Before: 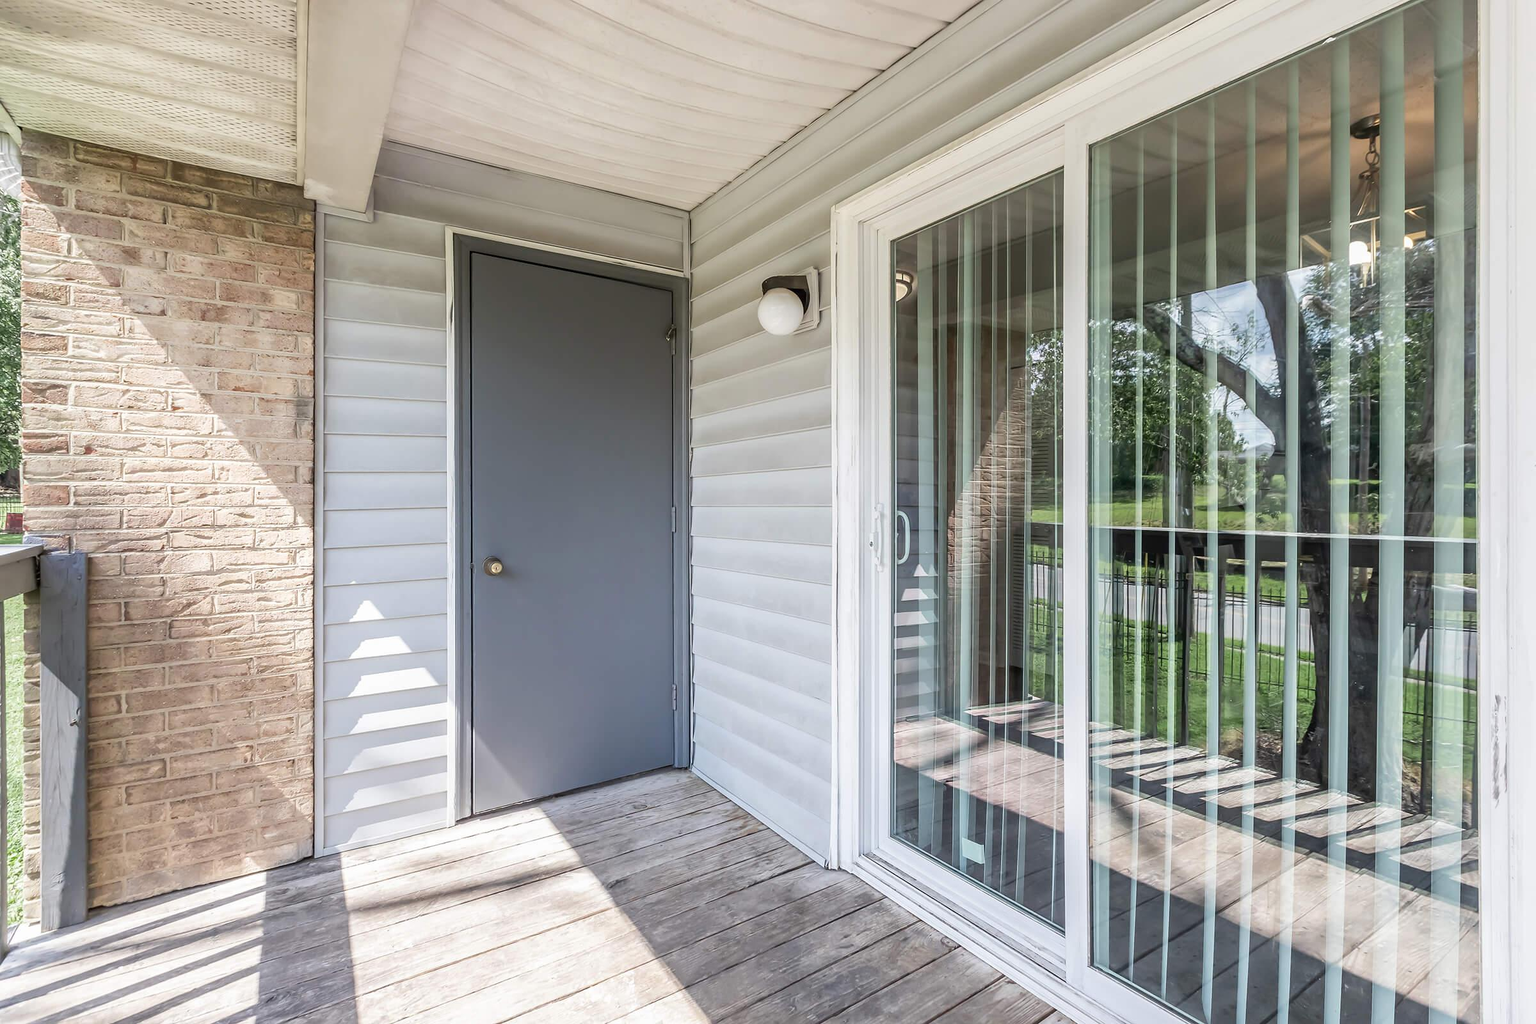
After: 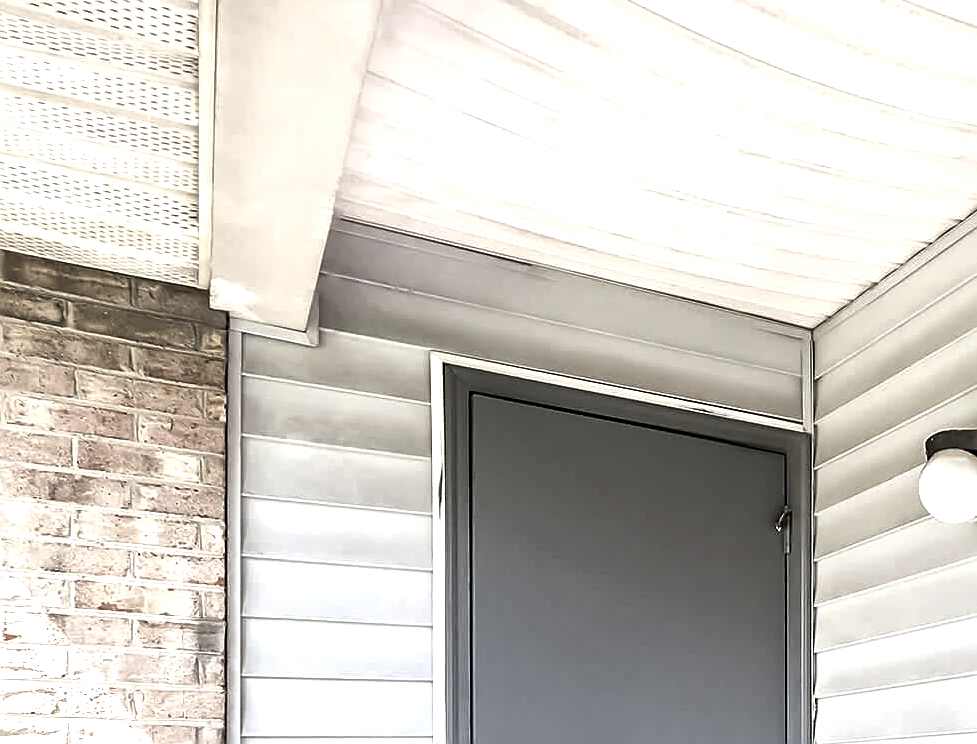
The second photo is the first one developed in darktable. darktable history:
color correction: highlights b* -0.037, saturation 0.977
local contrast: mode bilateral grid, contrast 26, coarseness 59, detail 151%, midtone range 0.2
exposure: exposure 0.659 EV, compensate highlight preservation false
crop and rotate: left 11.061%, top 0.07%, right 48.19%, bottom 53.369%
sharpen: on, module defaults
contrast brightness saturation: contrast -0.048, saturation -0.409
levels: levels [0.052, 0.496, 0.908]
